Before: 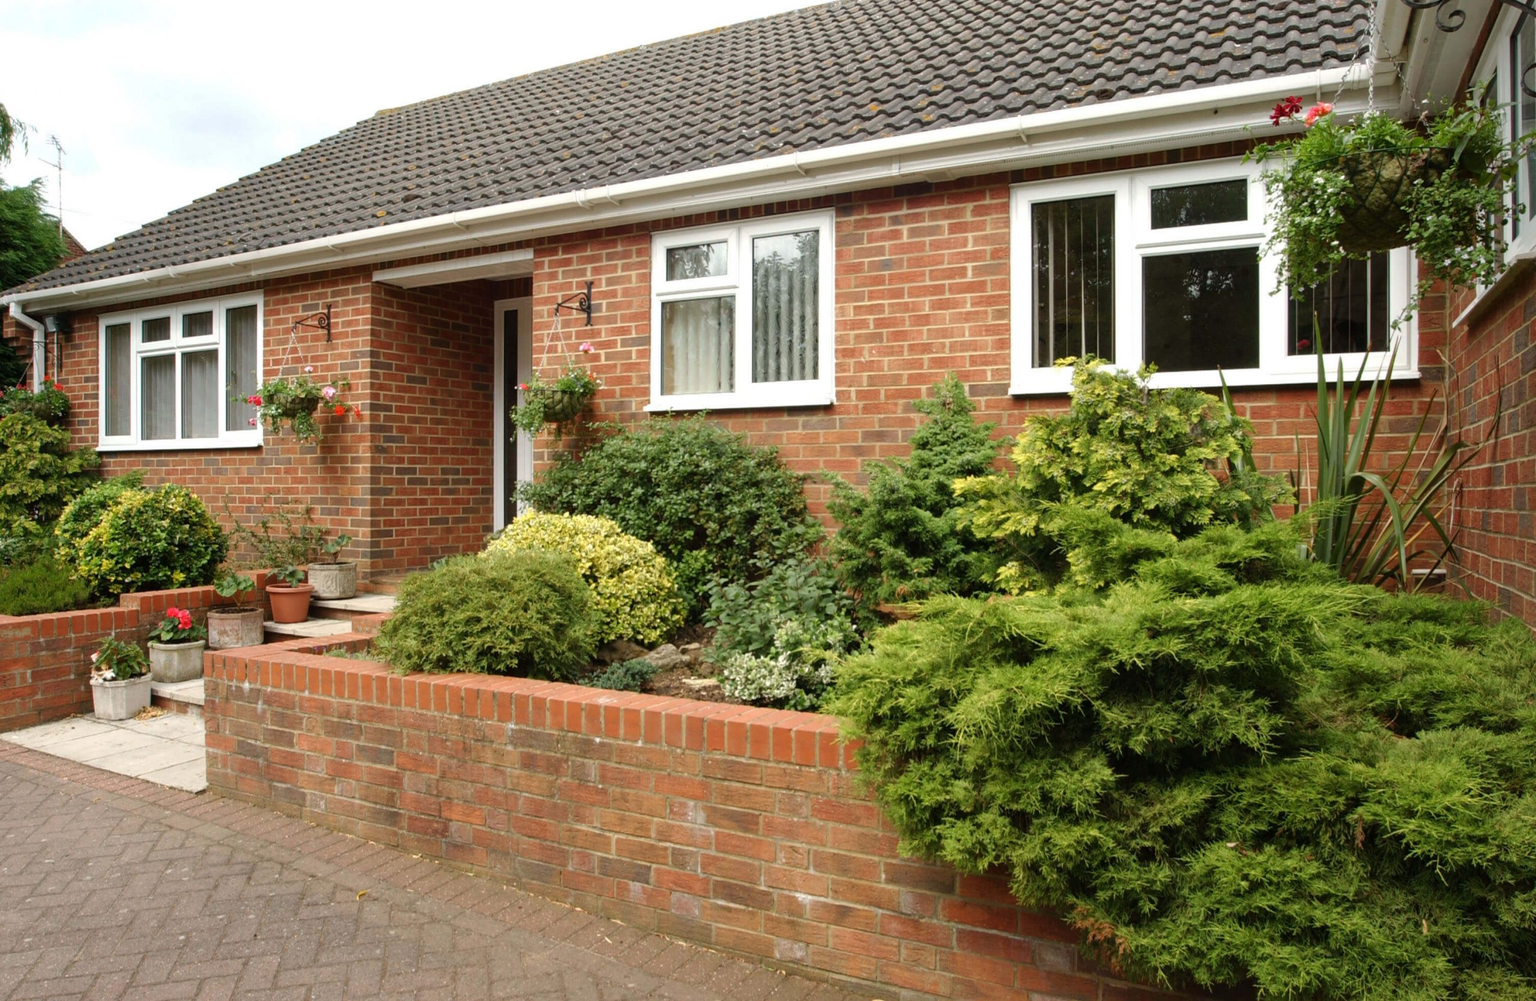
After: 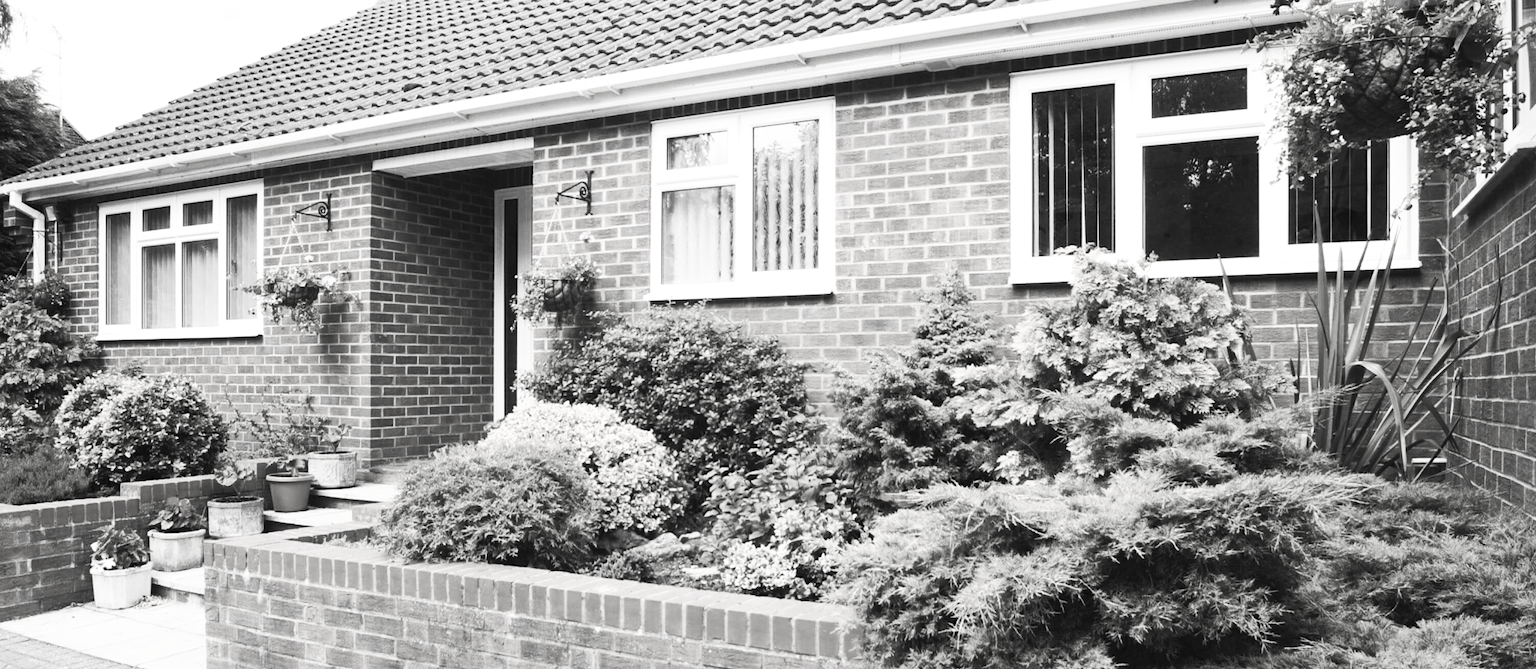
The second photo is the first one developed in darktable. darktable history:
contrast brightness saturation: contrast 0.537, brightness 0.474, saturation -0.991
color balance rgb: highlights gain › chroma 4.621%, highlights gain › hue 34.35°, perceptual saturation grading › global saturation 19.453%, perceptual brilliance grading › mid-tones 9.296%, perceptual brilliance grading › shadows 14.646%, global vibrance 1.373%, saturation formula JzAzBz (2021)
crop: top 11.146%, bottom 21.678%
exposure: exposure 0.172 EV, compensate highlight preservation false
